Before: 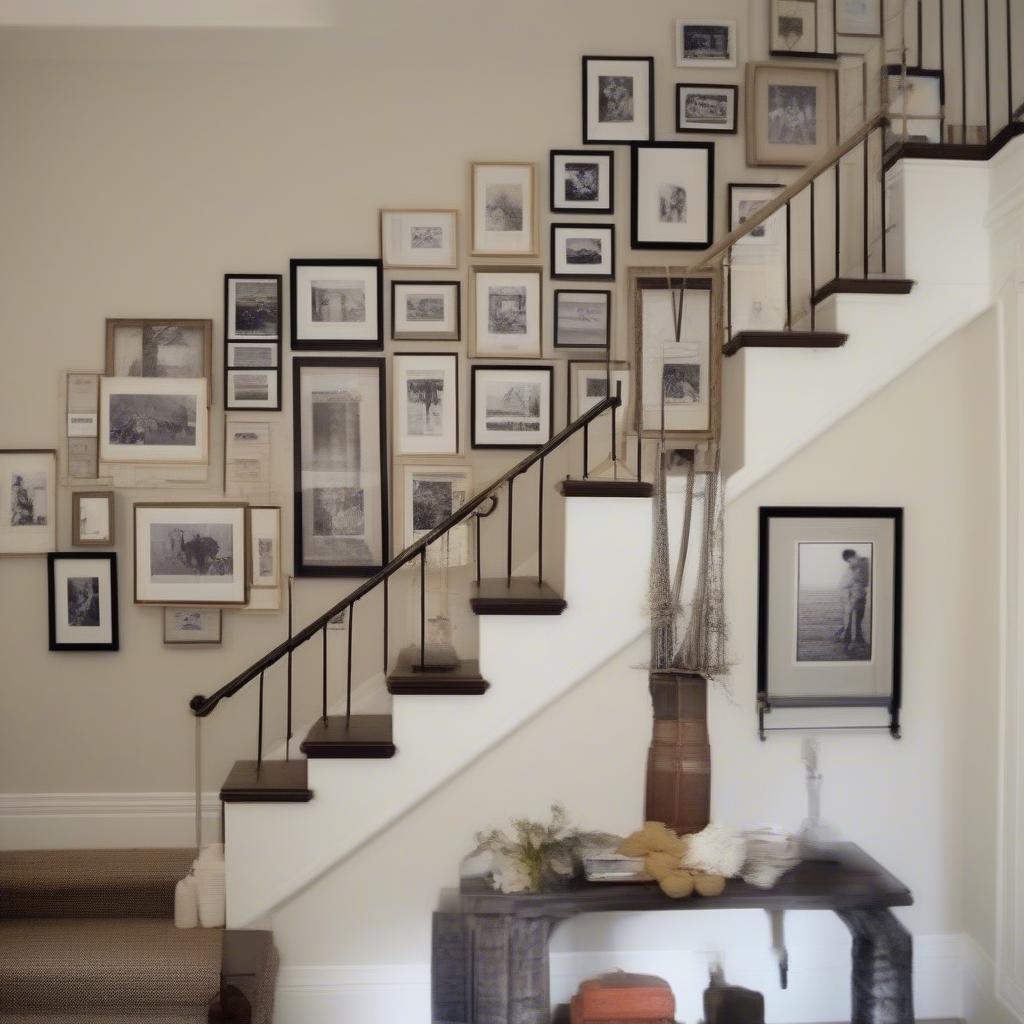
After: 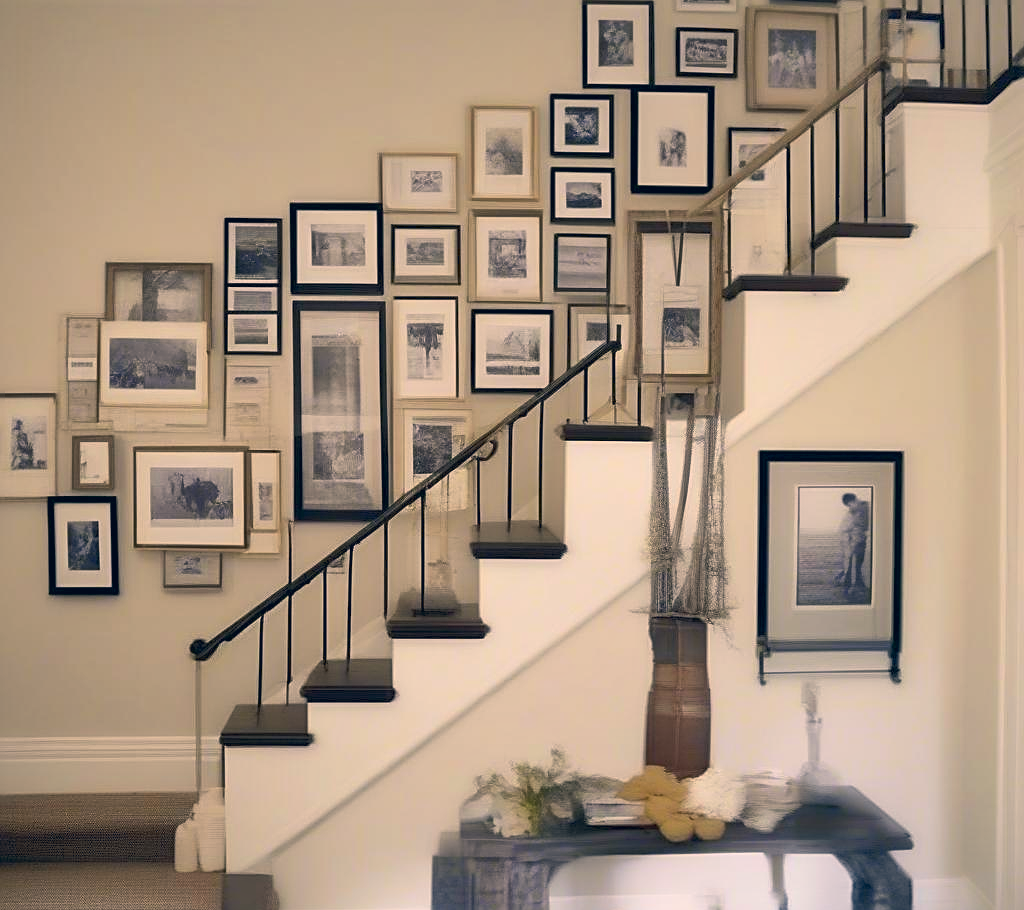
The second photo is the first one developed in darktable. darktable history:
local contrast: mode bilateral grid, contrast 19, coarseness 51, detail 132%, midtone range 0.2
contrast brightness saturation: contrast 0.198, brightness 0.162, saturation 0.222
crop and rotate: top 5.51%, bottom 5.581%
sharpen: on, module defaults
exposure: black level correction 0.001, exposure -0.122 EV, compensate exposure bias true, compensate highlight preservation false
color correction: highlights a* 10.32, highlights b* 14.65, shadows a* -10.14, shadows b* -14.88
shadows and highlights: on, module defaults
